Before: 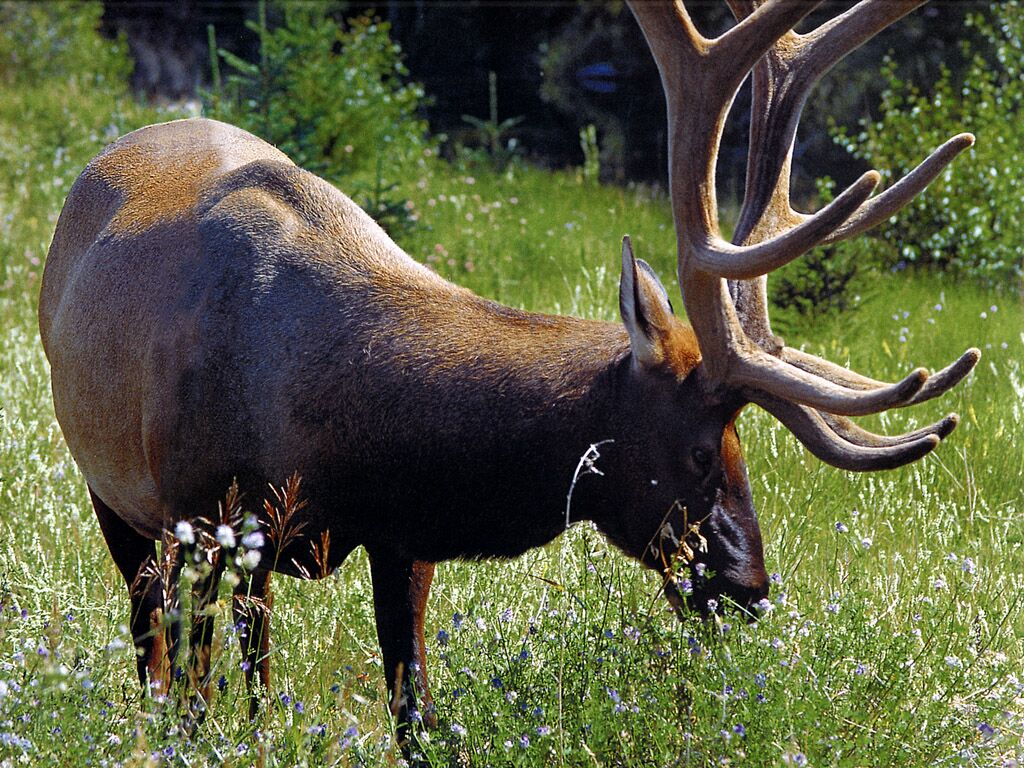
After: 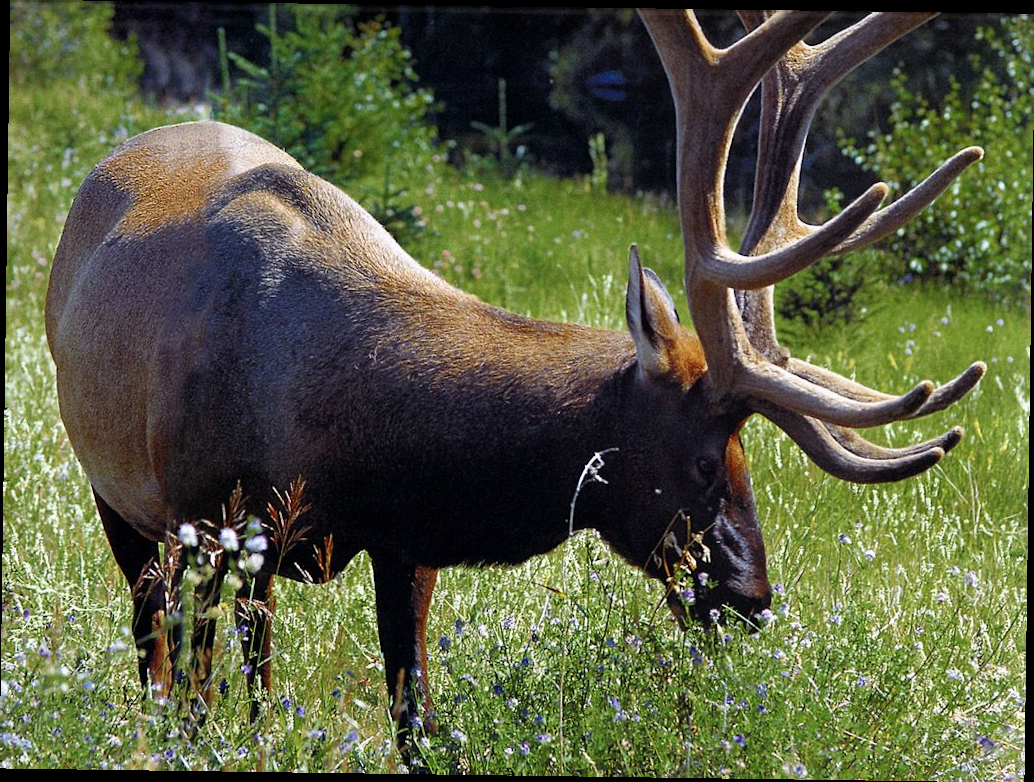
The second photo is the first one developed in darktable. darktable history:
white balance: red 0.986, blue 1.01
rotate and perspective: rotation 0.8°, automatic cropping off
